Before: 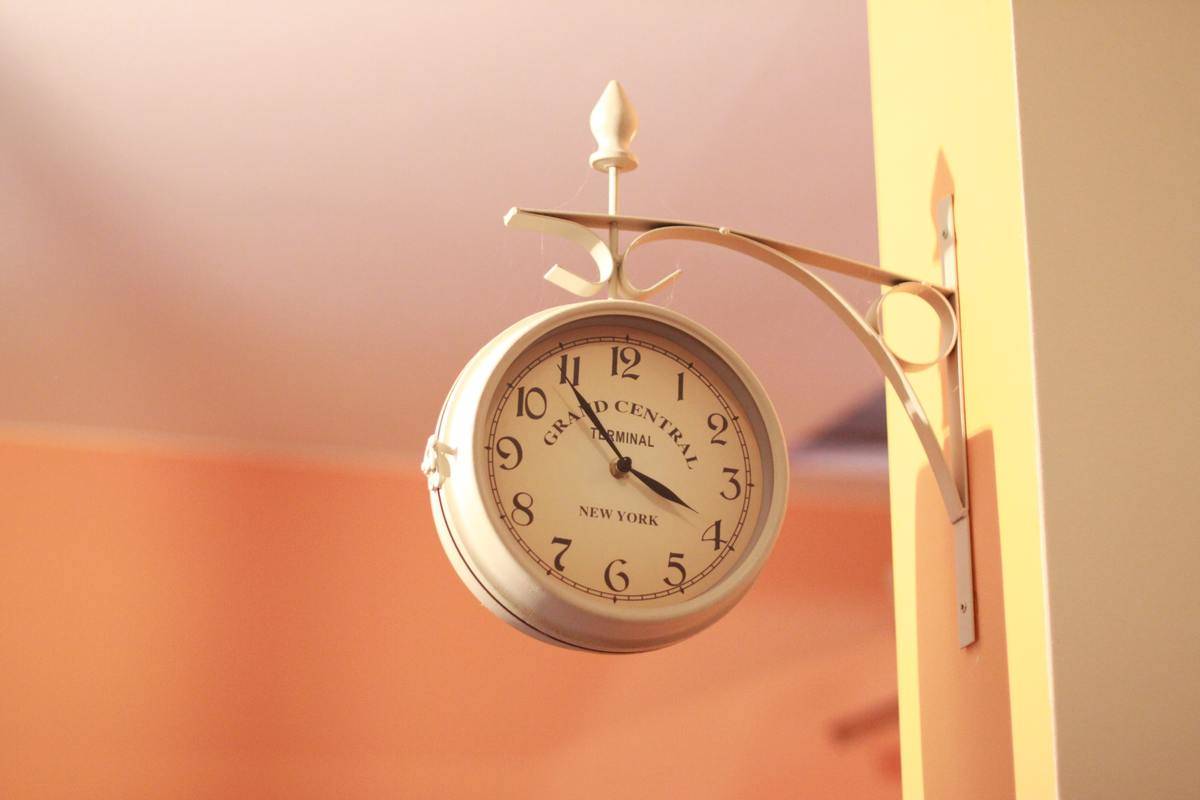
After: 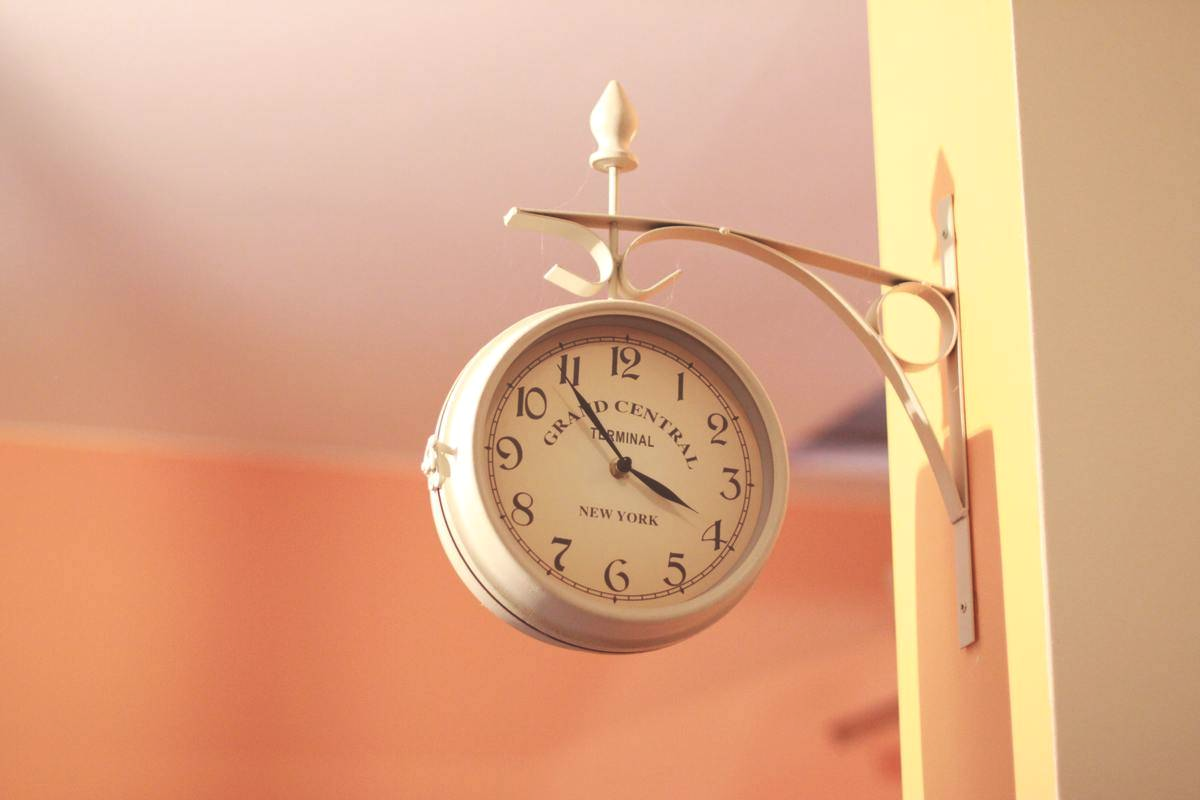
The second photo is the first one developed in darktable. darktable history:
color balance rgb: global offset › luminance 1.534%, perceptual saturation grading › global saturation -3.356%
